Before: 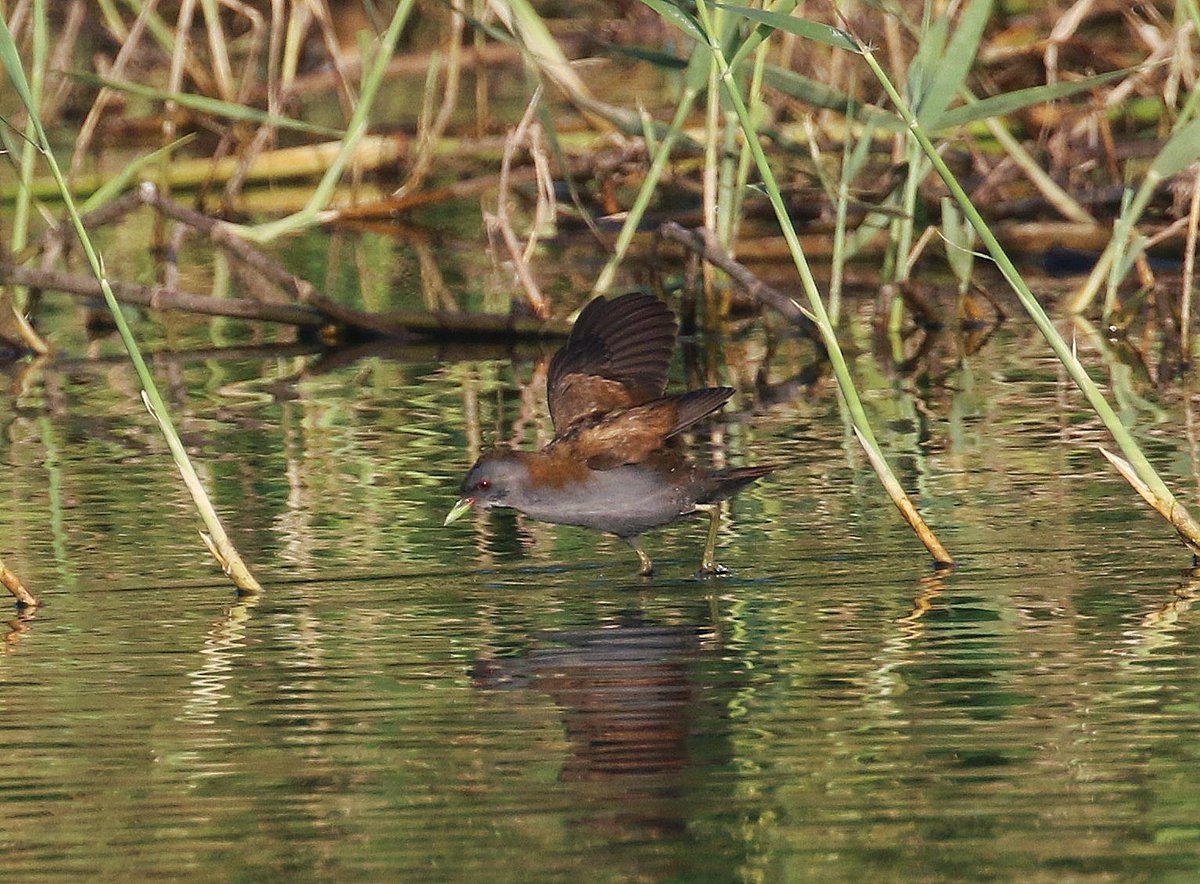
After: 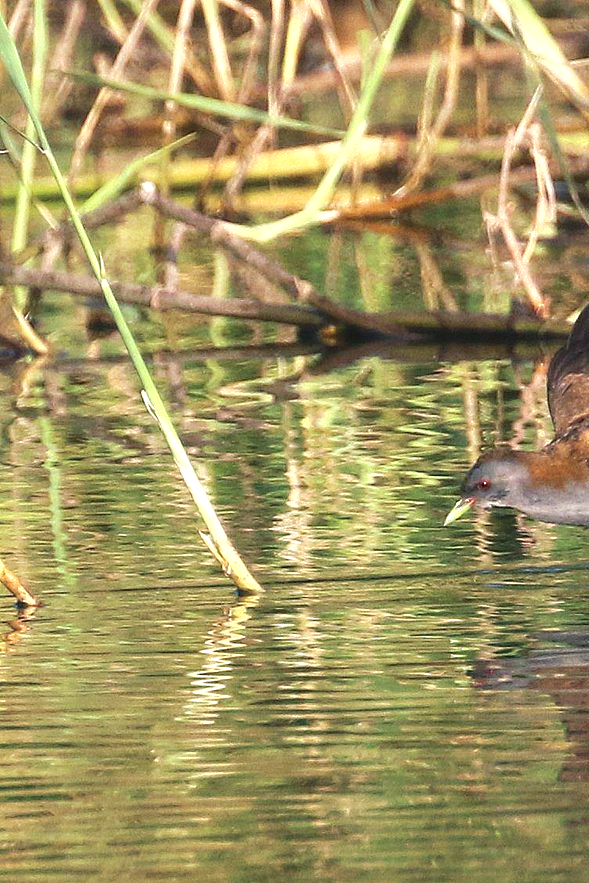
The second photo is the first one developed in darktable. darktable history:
crop and rotate: left 0%, top 0%, right 50.845%
exposure: black level correction -0.001, exposure 0.9 EV, compensate exposure bias true, compensate highlight preservation false
